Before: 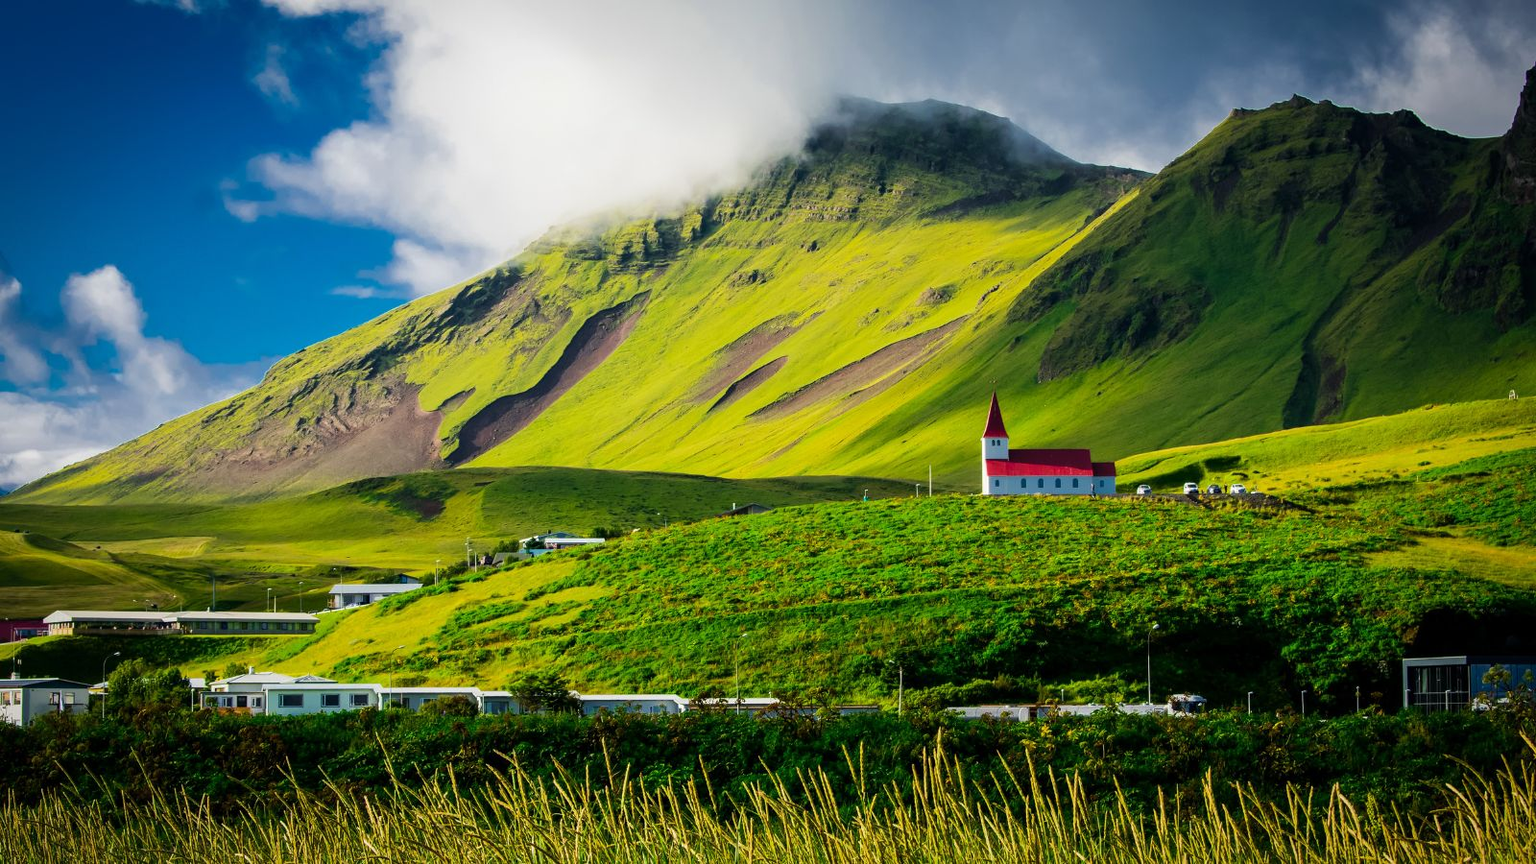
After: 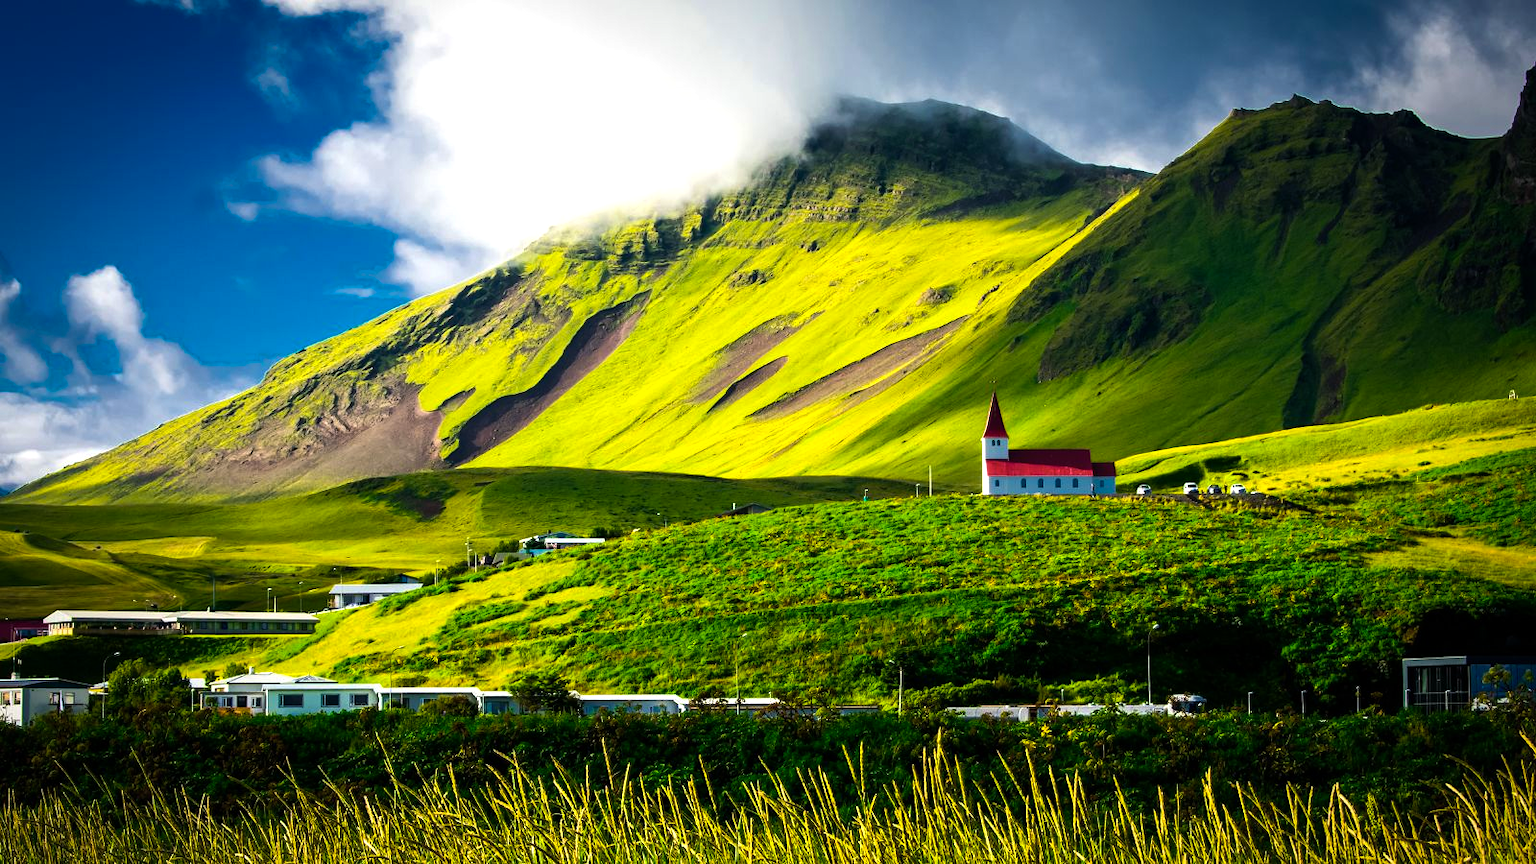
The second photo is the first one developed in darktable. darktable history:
color zones: curves: ch0 [(0, 0.558) (0.143, 0.559) (0.286, 0.529) (0.429, 0.505) (0.571, 0.5) (0.714, 0.5) (0.857, 0.5) (1, 0.558)]; ch1 [(0, 0.469) (0.01, 0.469) (0.12, 0.446) (0.248, 0.469) (0.5, 0.5) (0.748, 0.5) (0.99, 0.469) (1, 0.469)]
color balance rgb: perceptual saturation grading › global saturation 19.813%, perceptual brilliance grading › global brilliance 14.24%, perceptual brilliance grading › shadows -34.723%, global vibrance 20%
